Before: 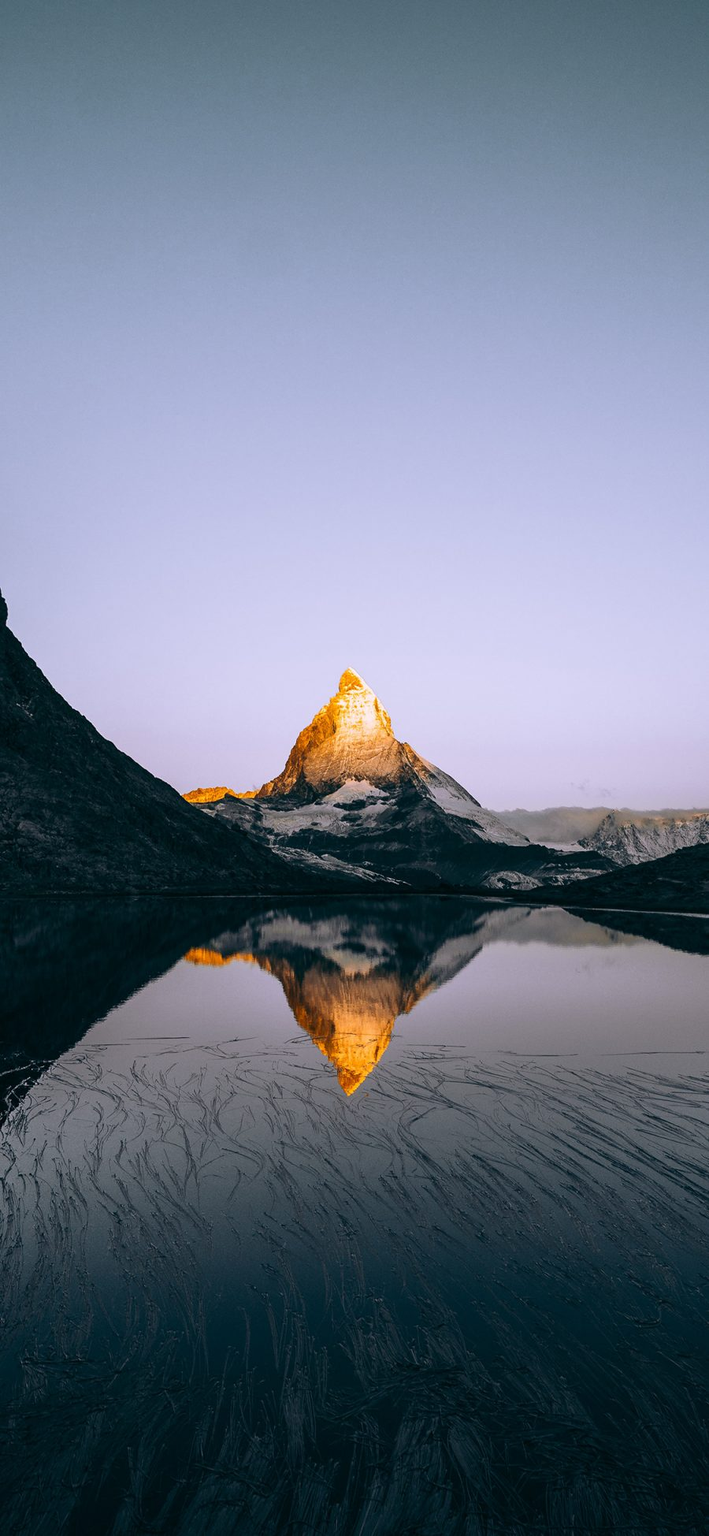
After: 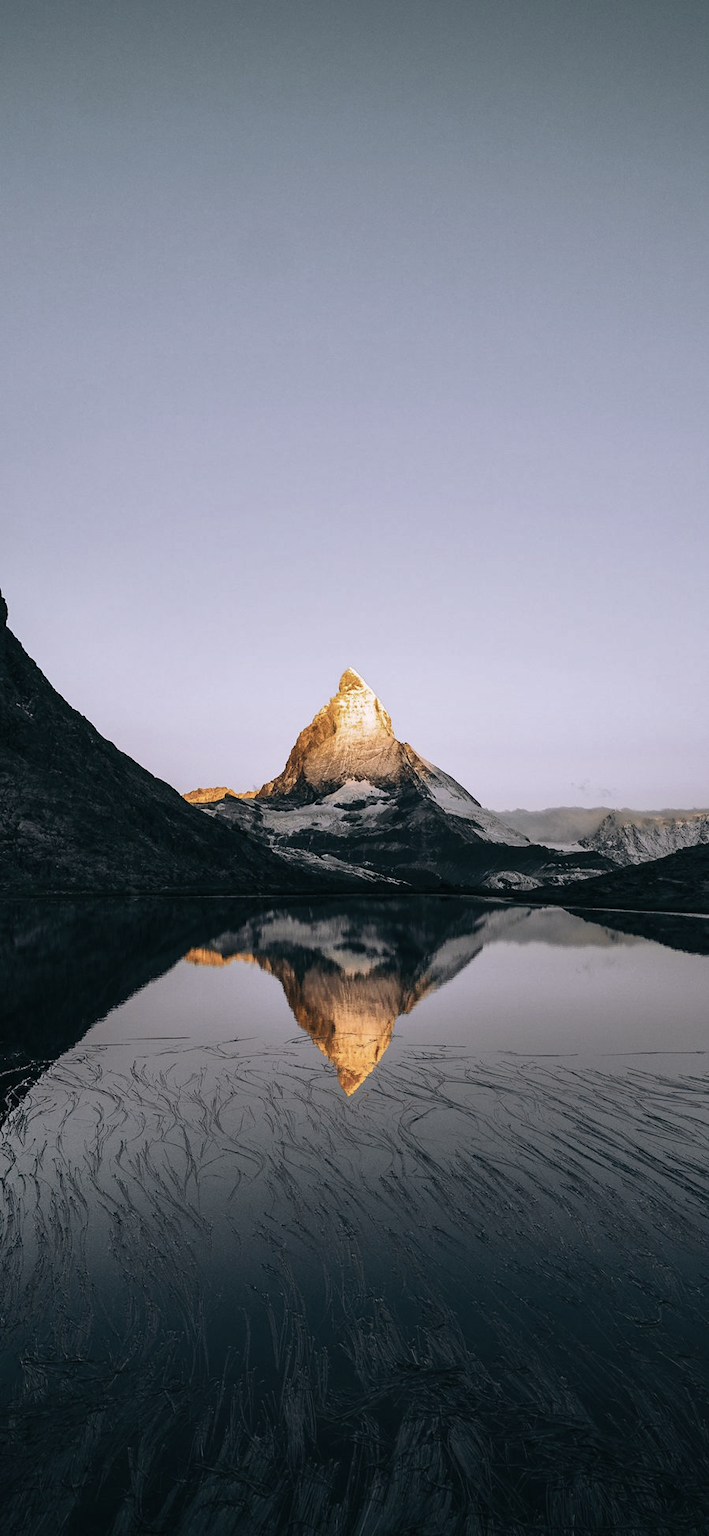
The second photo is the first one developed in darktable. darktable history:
color correction: highlights b* -0.003, saturation 0.616
shadows and highlights: shadows 13.03, white point adjustment 1.24, highlights color adjustment 45.75%, soften with gaussian
